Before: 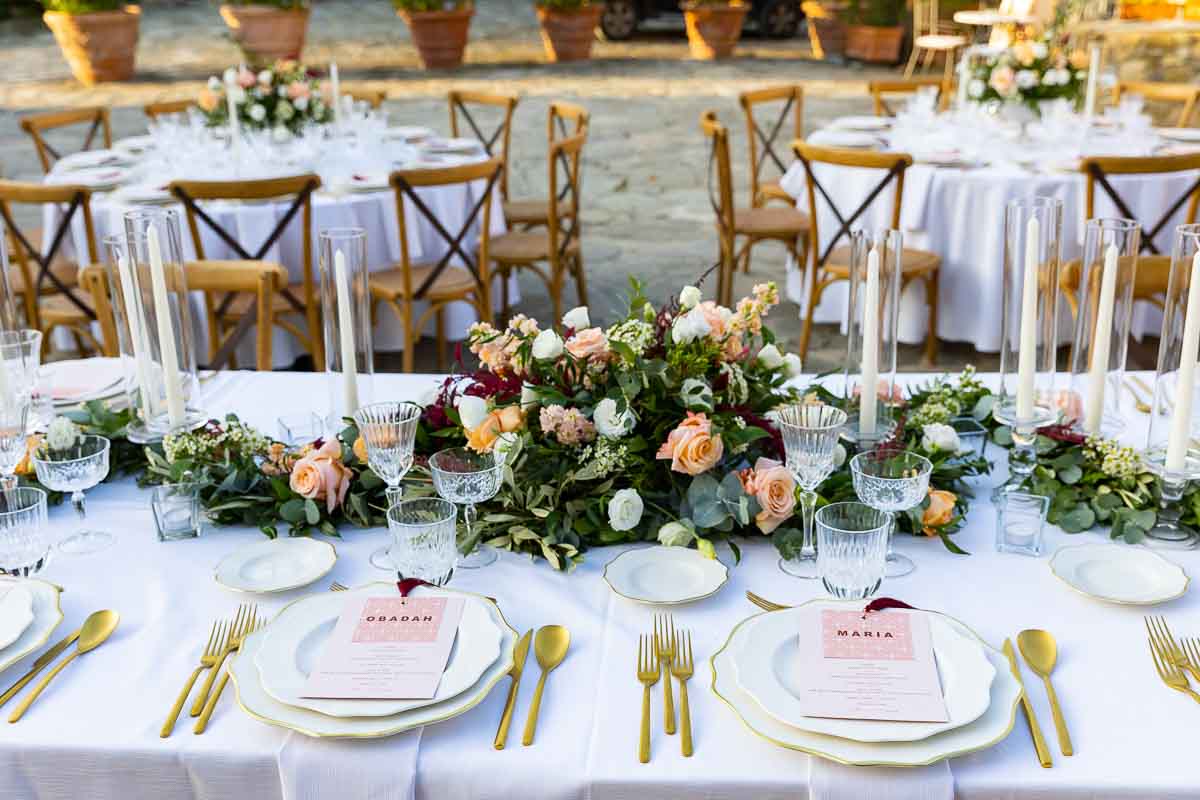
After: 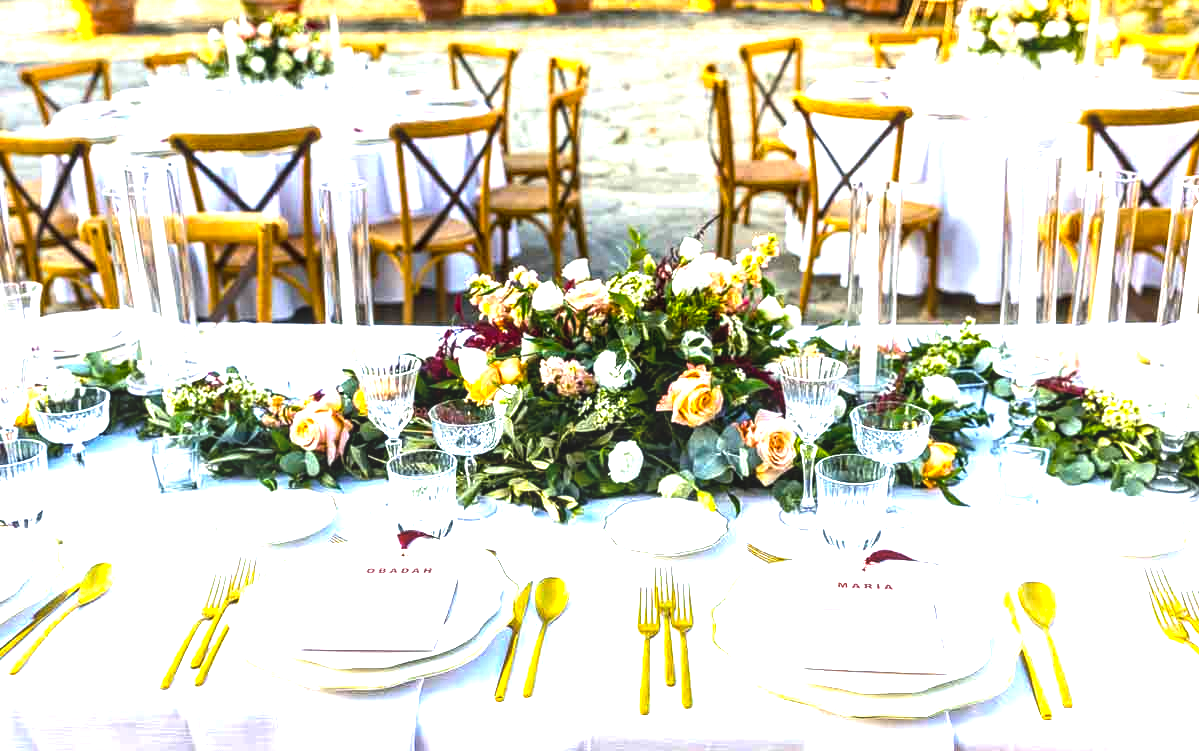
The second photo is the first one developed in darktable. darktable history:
crop and rotate: top 6.012%
color balance rgb: shadows lift › chroma 1.045%, shadows lift › hue 243.15°, linear chroma grading › shadows -3.708%, linear chroma grading › highlights -2.989%, perceptual saturation grading › global saturation 30.595%, perceptual brilliance grading › highlights 47.367%, perceptual brilliance grading › mid-tones 22.899%, perceptual brilliance grading › shadows -5.643%, global vibrance 20%
local contrast: detail 130%
